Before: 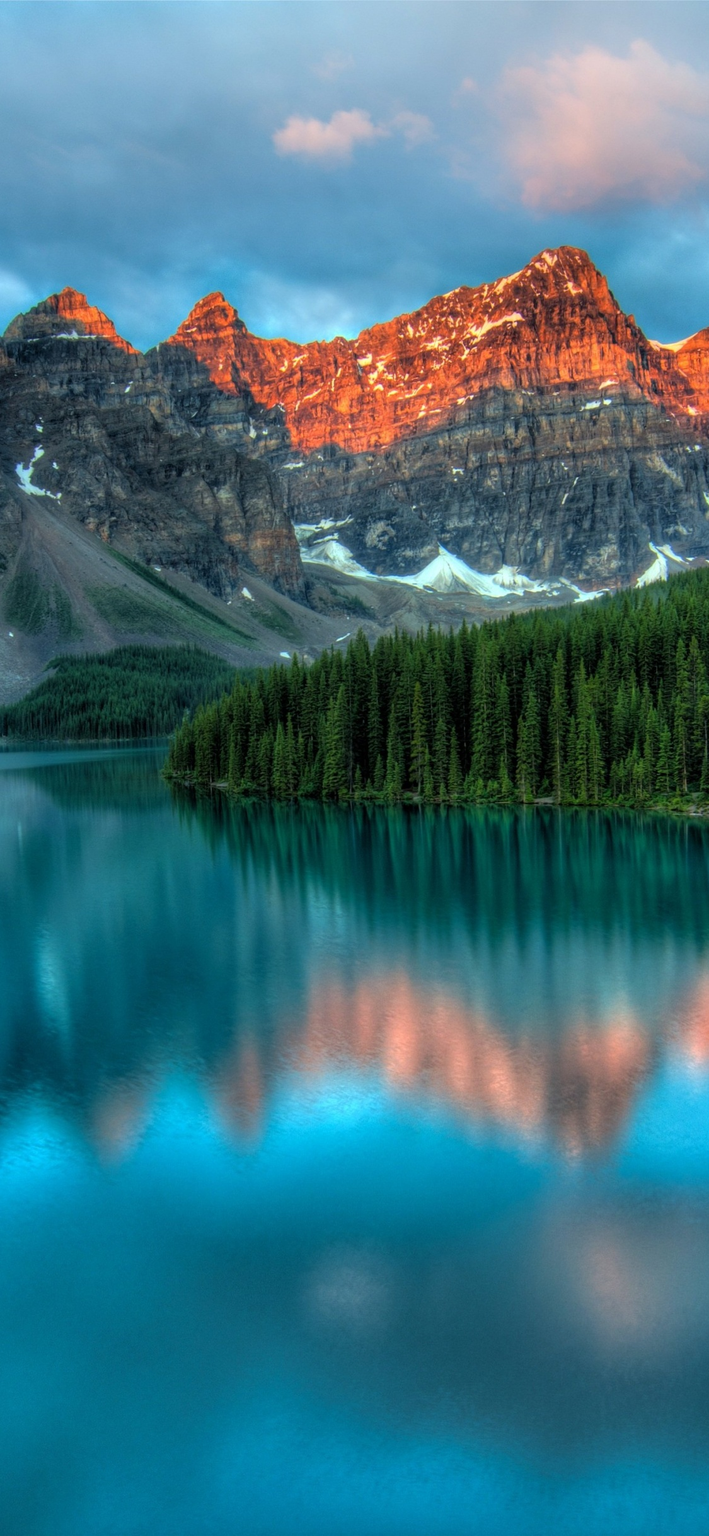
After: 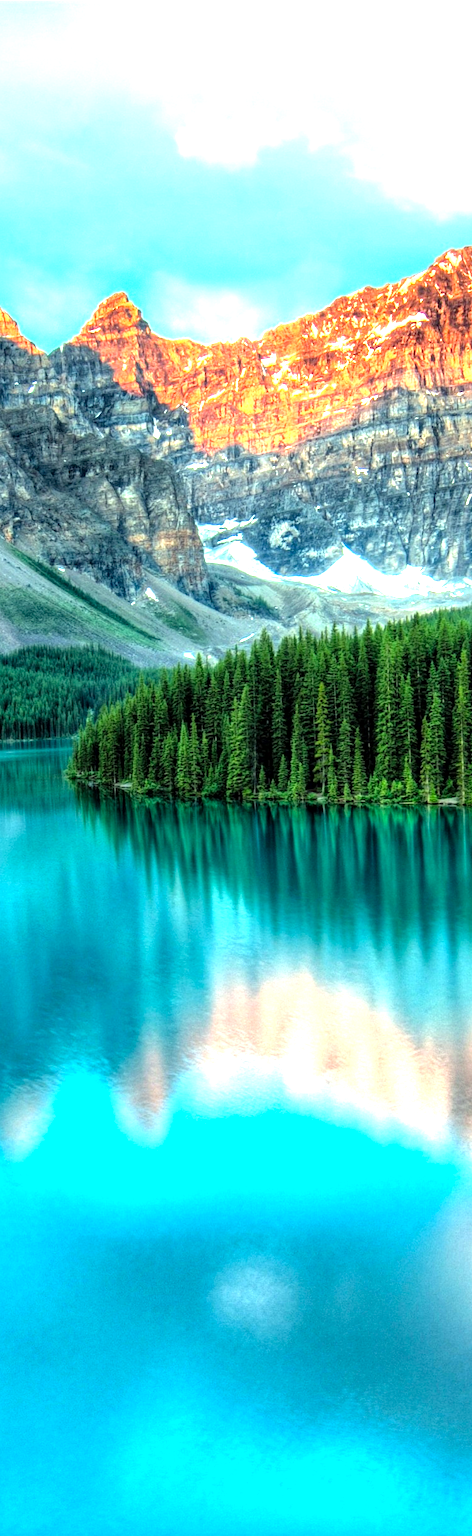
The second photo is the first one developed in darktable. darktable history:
color correction: highlights a* -4.85, highlights b* 5.04, saturation 0.96
levels: levels [0, 0.281, 0.562]
crop and rotate: left 13.657%, right 19.741%
local contrast: mode bilateral grid, contrast 29, coarseness 16, detail 115%, midtone range 0.2
